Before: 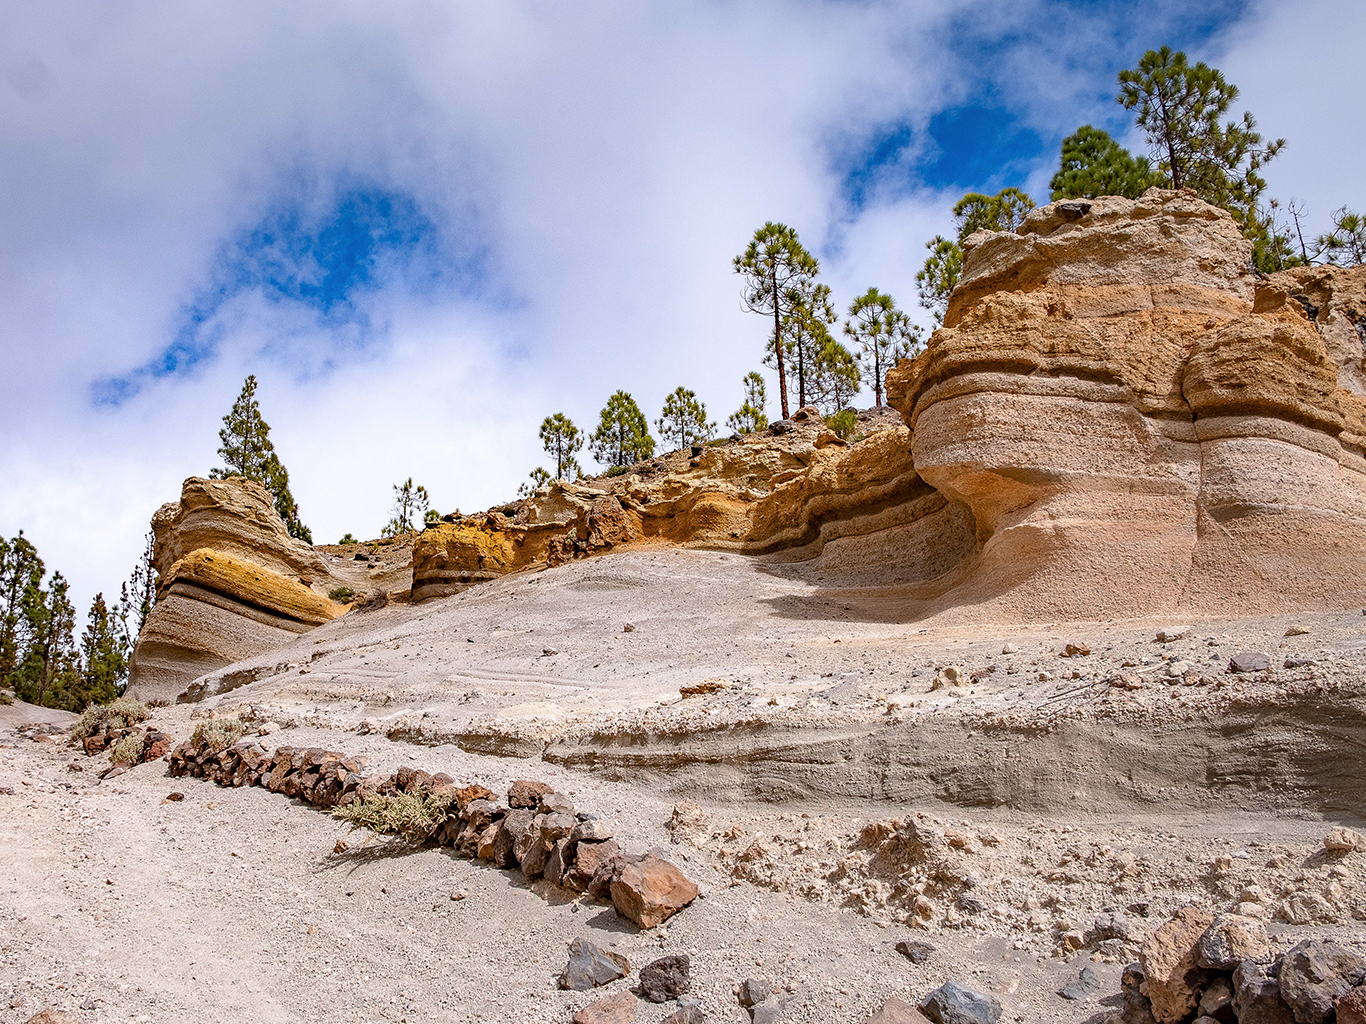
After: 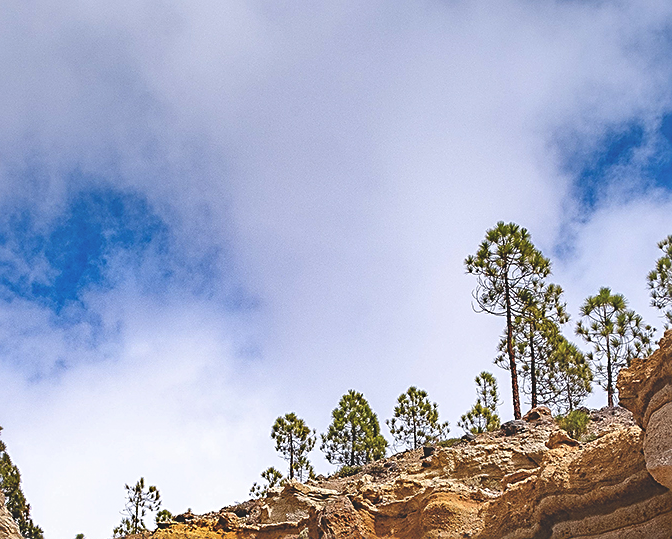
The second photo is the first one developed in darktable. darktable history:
exposure: black level correction -0.027, compensate highlight preservation false
sharpen: on, module defaults
shadows and highlights: shadows -87.17, highlights -36.56, highlights color adjustment 72.72%, soften with gaussian
crop: left 19.644%, right 30.393%, bottom 46.938%
